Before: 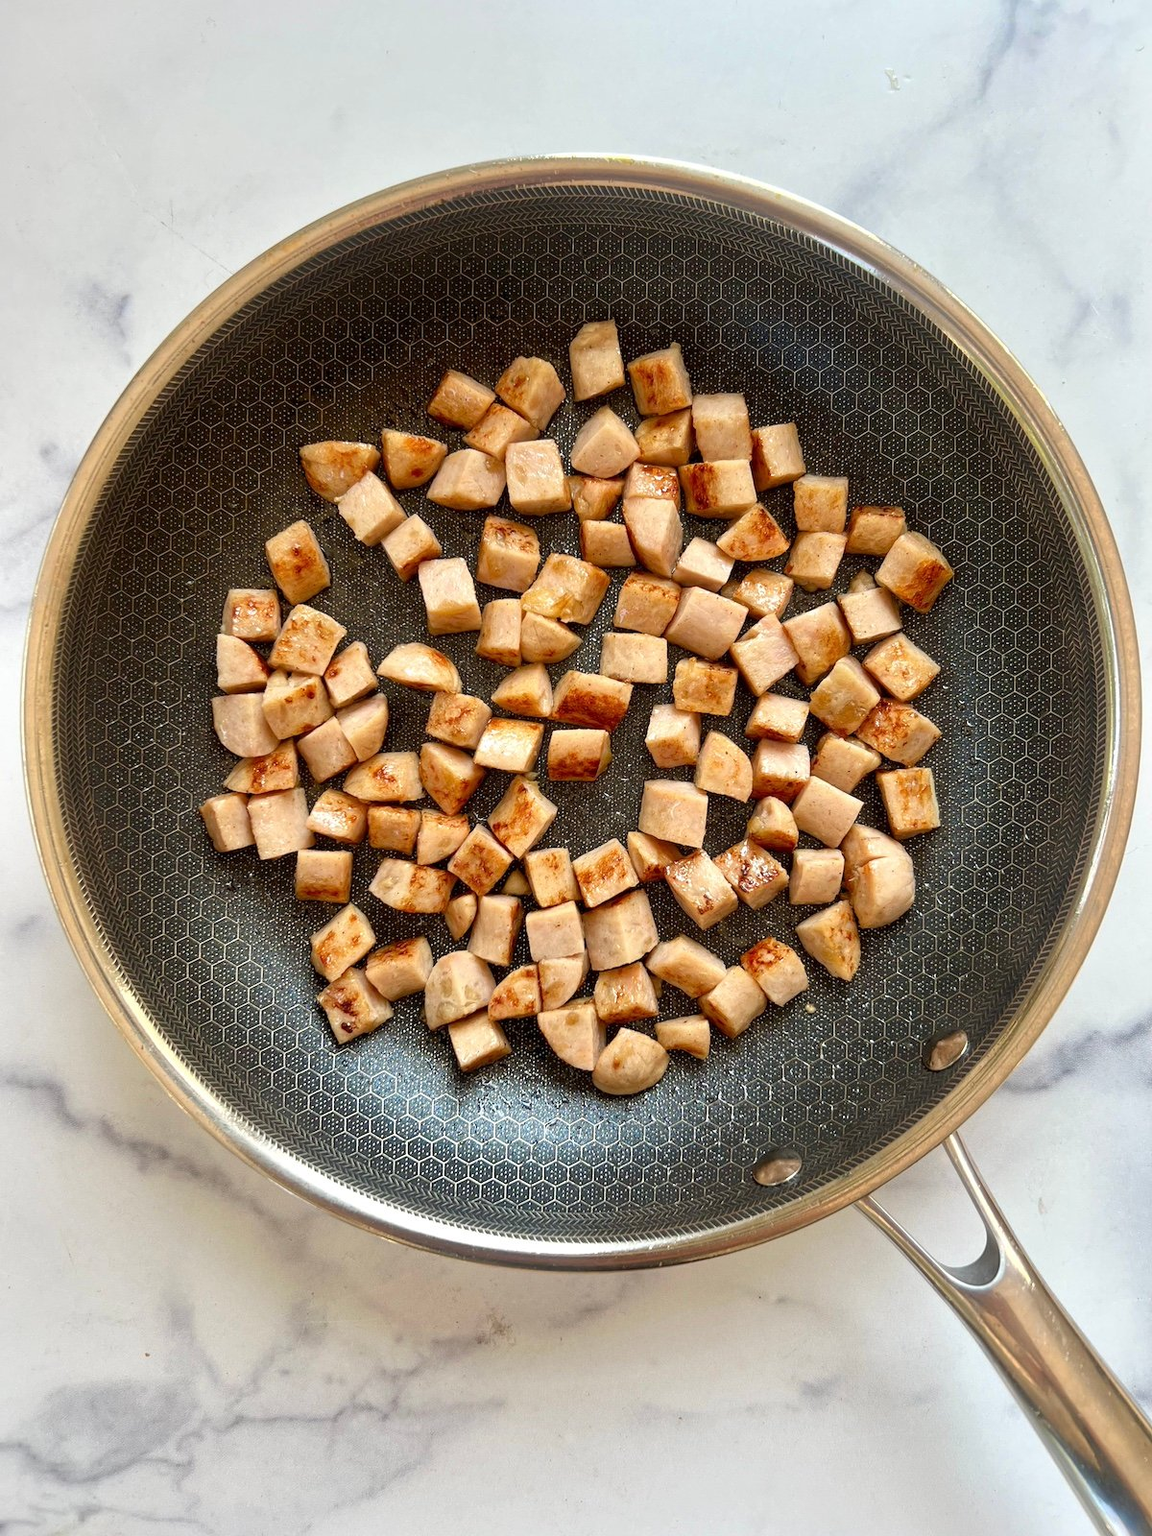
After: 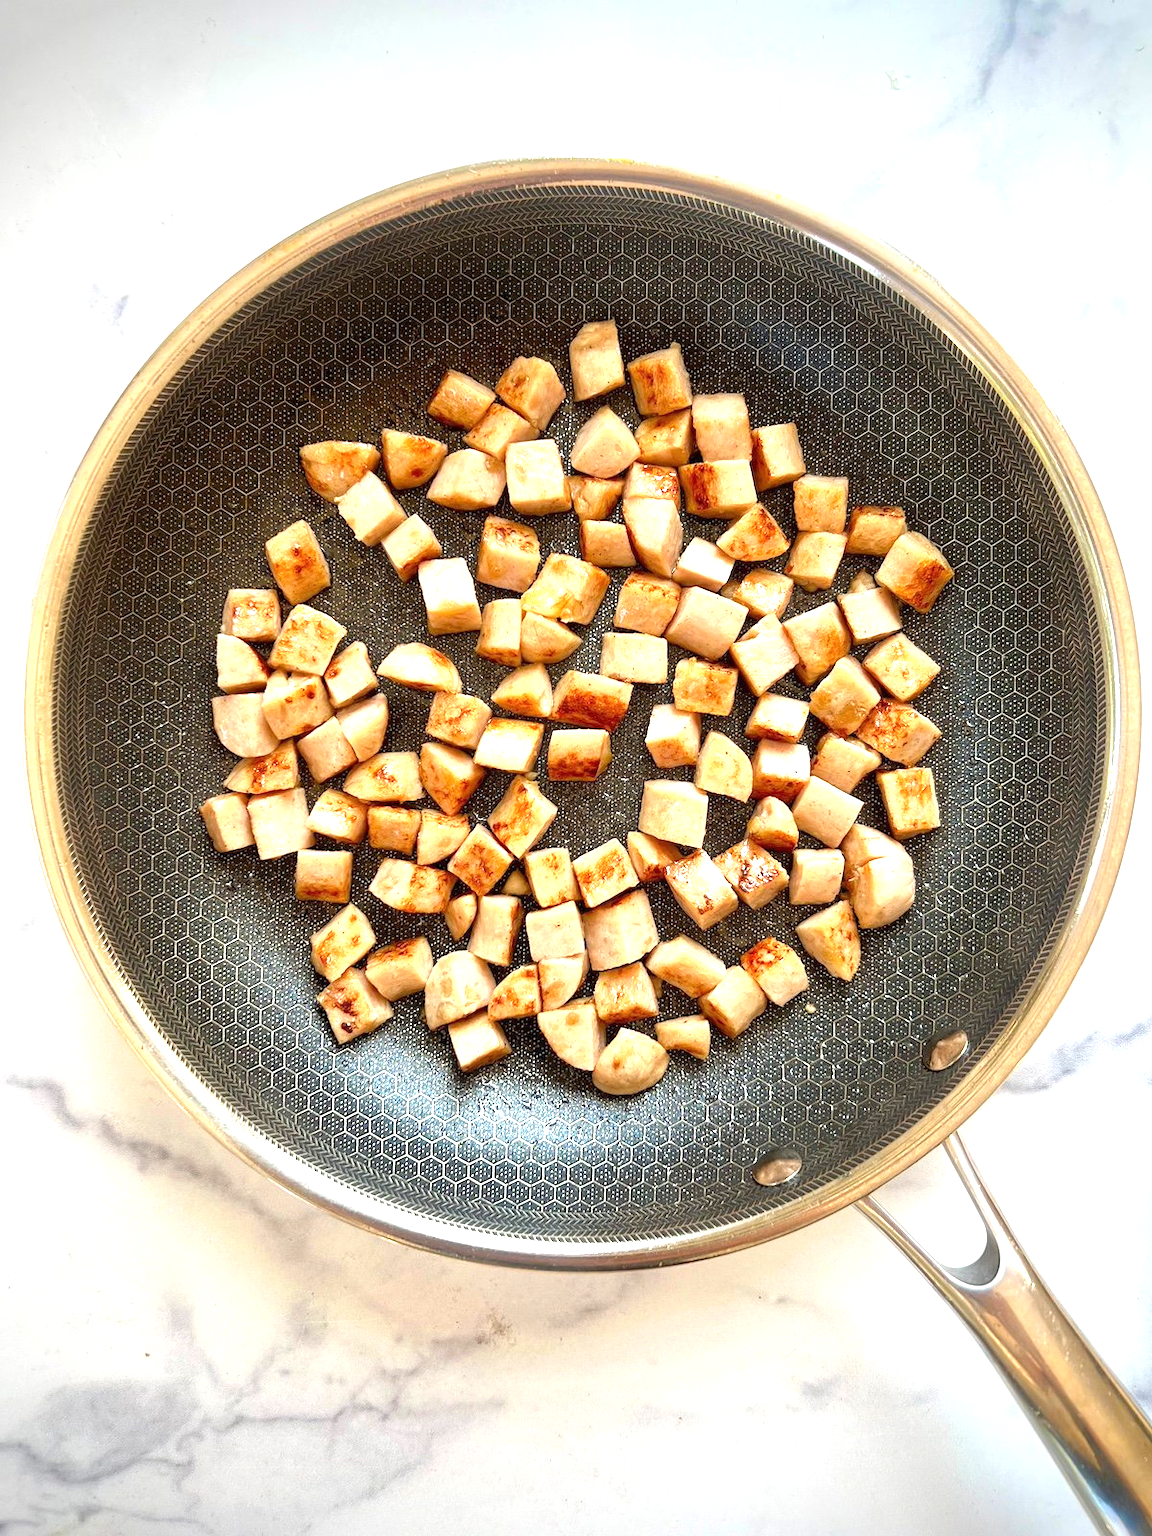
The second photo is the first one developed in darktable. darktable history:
exposure: black level correction 0, exposure 1 EV, compensate exposure bias true, compensate highlight preservation false
white balance: red 1, blue 1
vignetting: fall-off start 88.53%, fall-off radius 44.2%, saturation 0.376, width/height ratio 1.161
